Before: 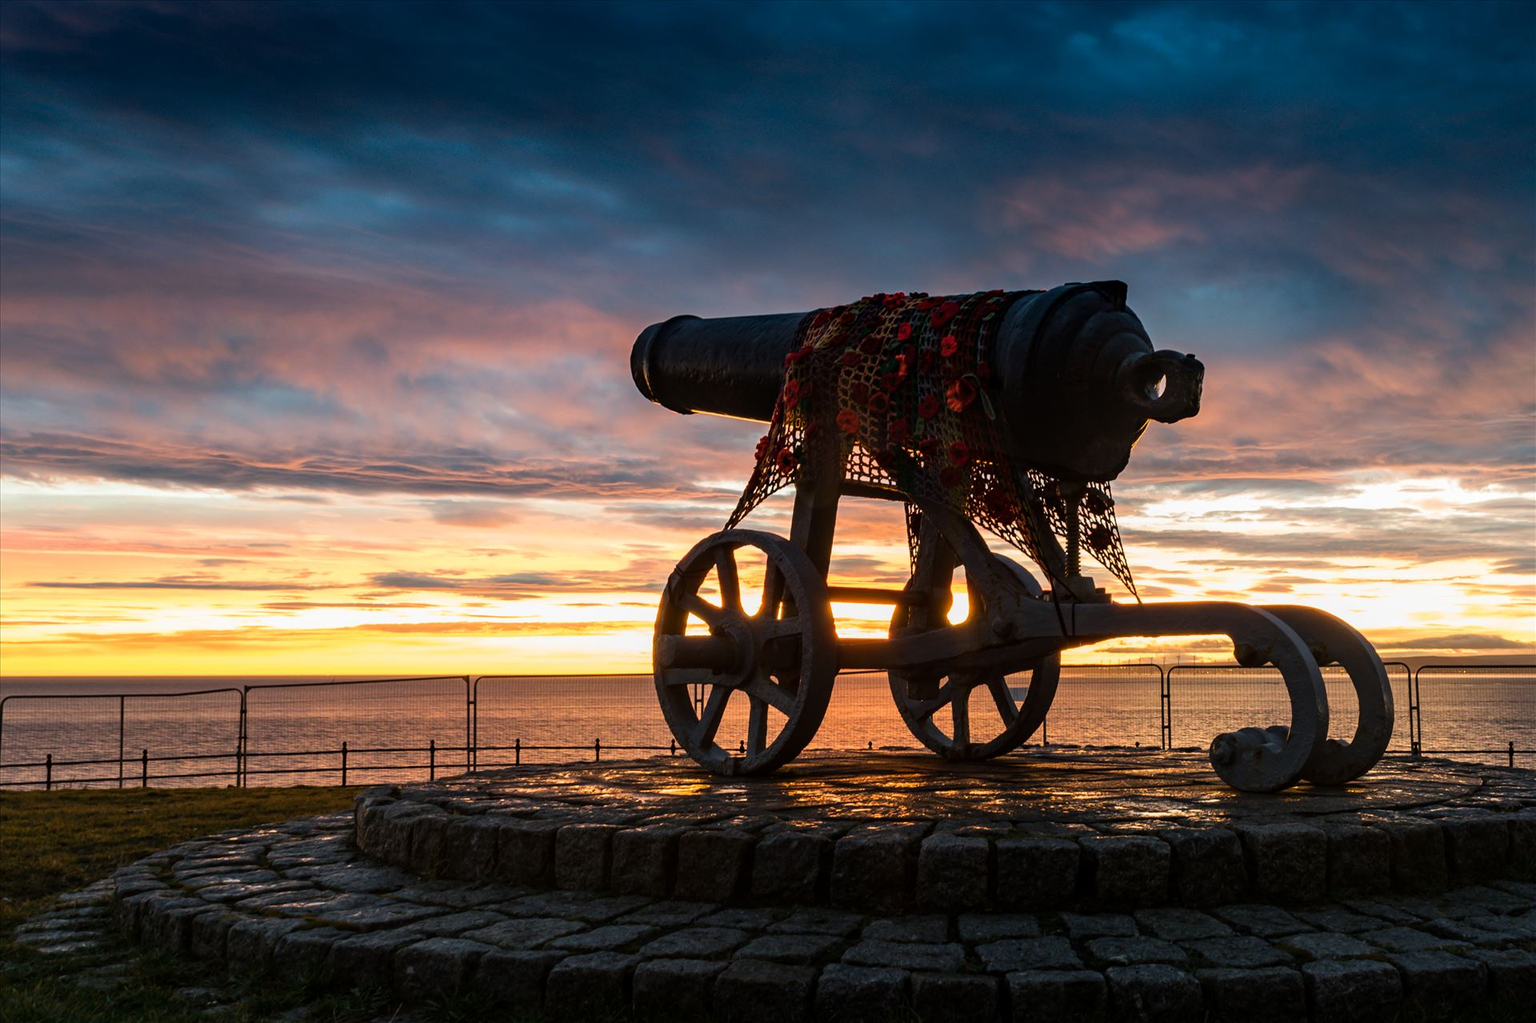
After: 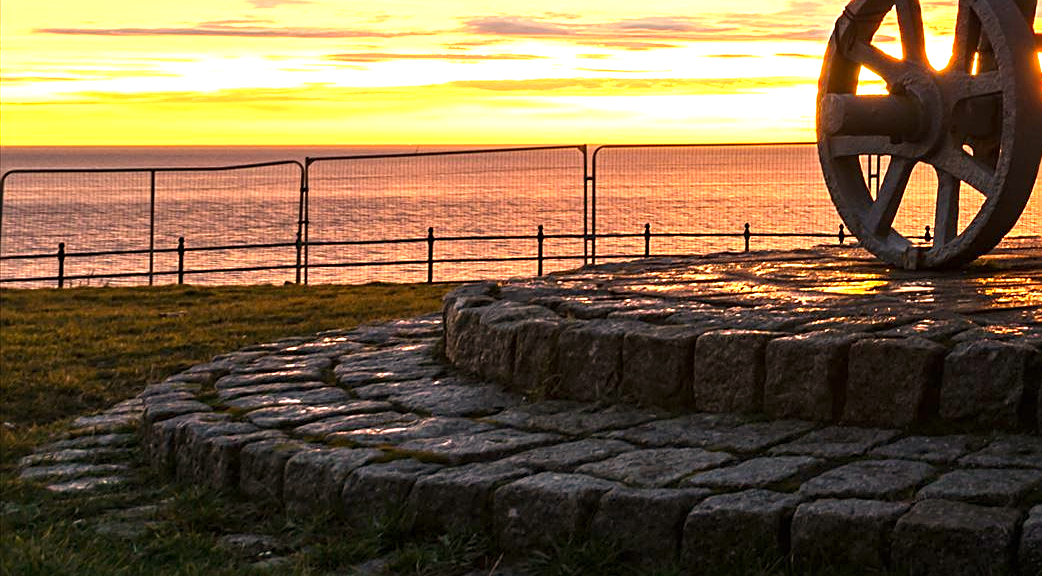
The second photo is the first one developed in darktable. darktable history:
color correction: highlights a* 11.94, highlights b* 12.1
exposure: black level correction 0, exposure 1.199 EV, compensate highlight preservation false
crop and rotate: top 54.786%, right 45.678%, bottom 0.104%
sharpen: on, module defaults
